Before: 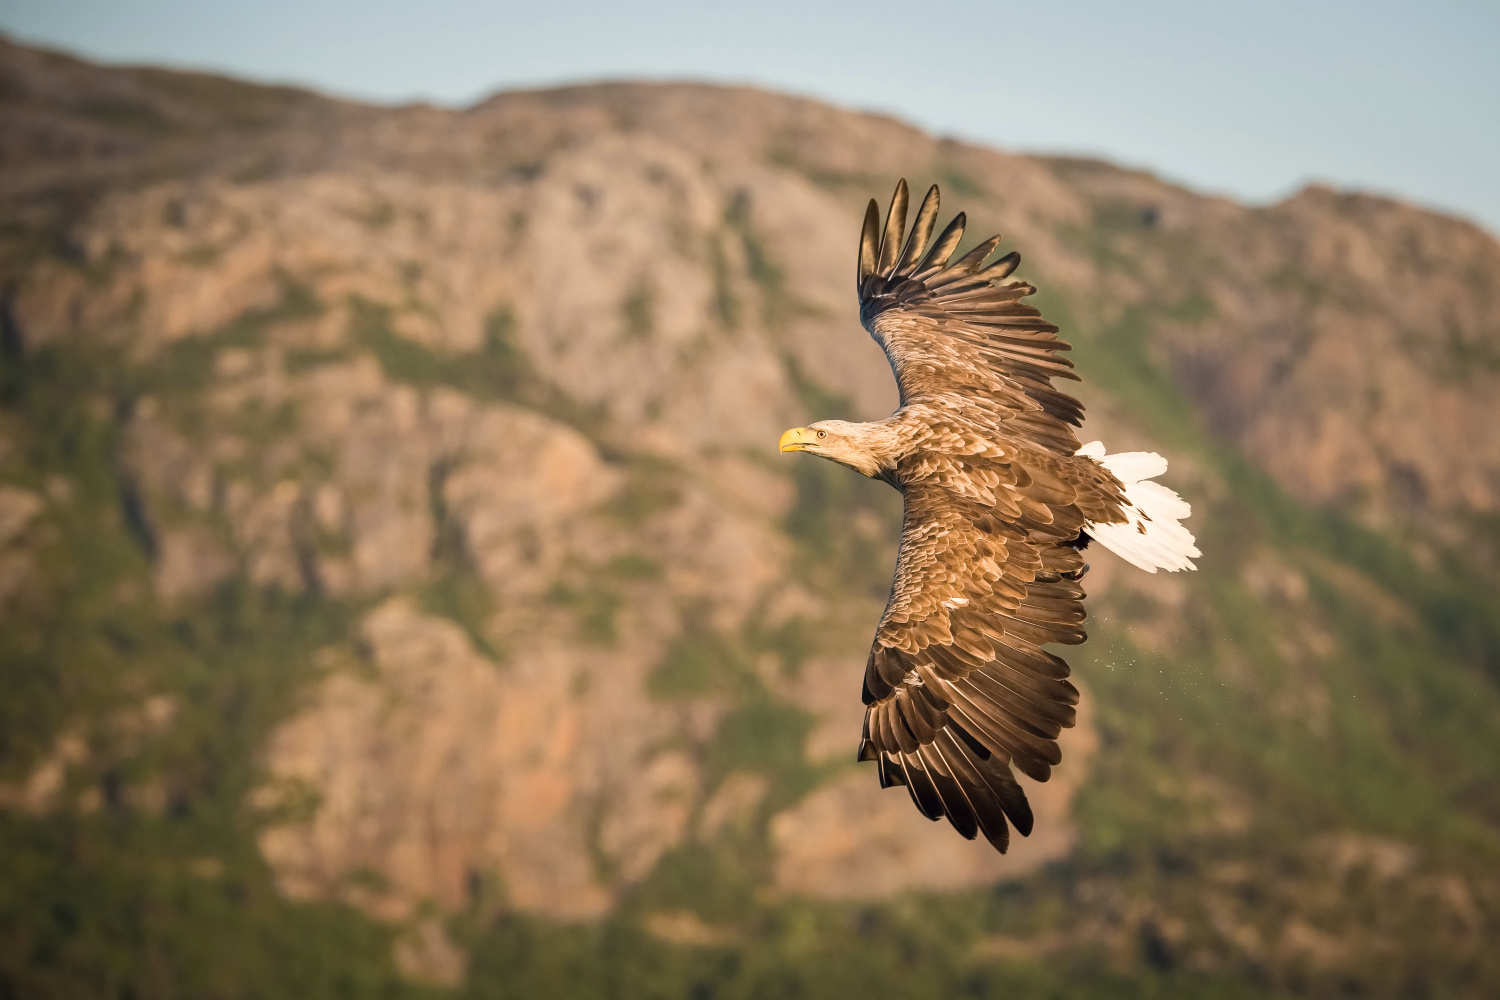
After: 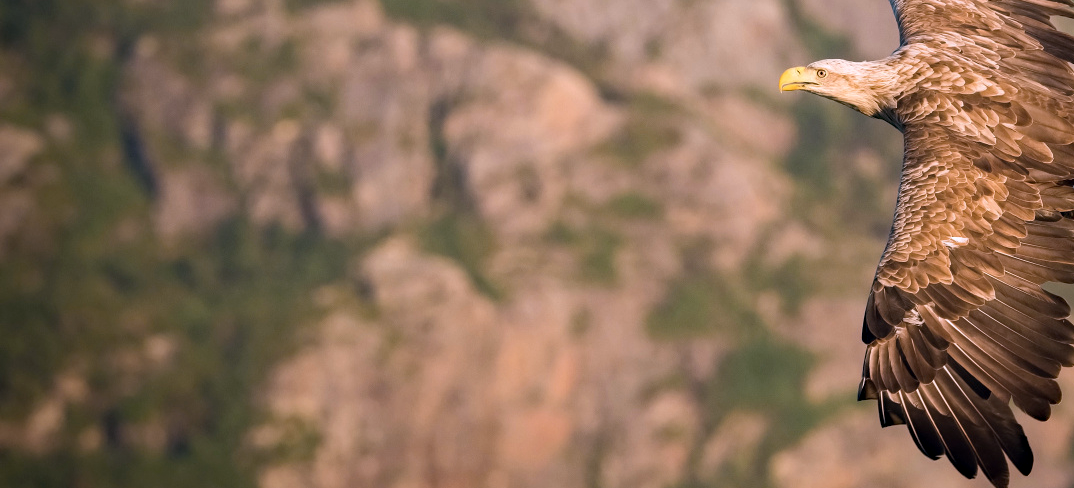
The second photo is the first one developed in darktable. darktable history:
crop: top 36.176%, right 28.349%, bottom 15.005%
color calibration: illuminant custom, x 0.363, y 0.385, temperature 4525.04 K
haze removal: compatibility mode true, adaptive false
